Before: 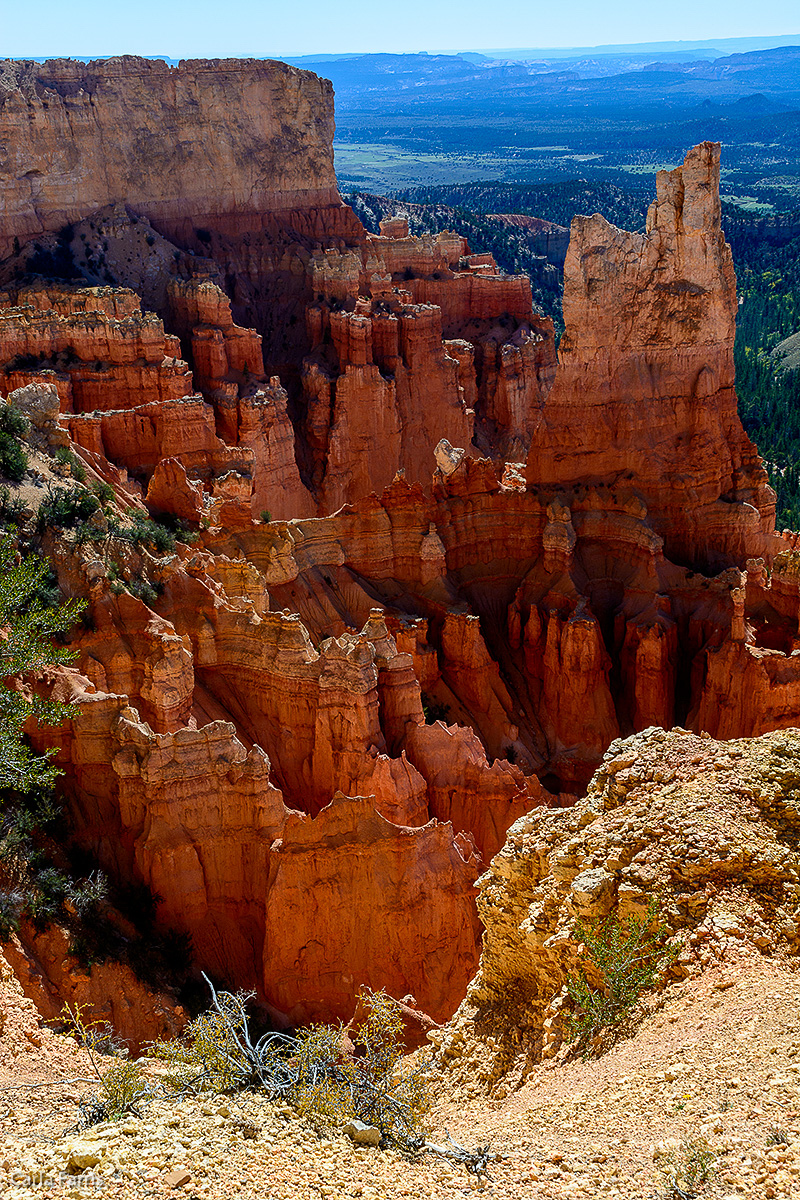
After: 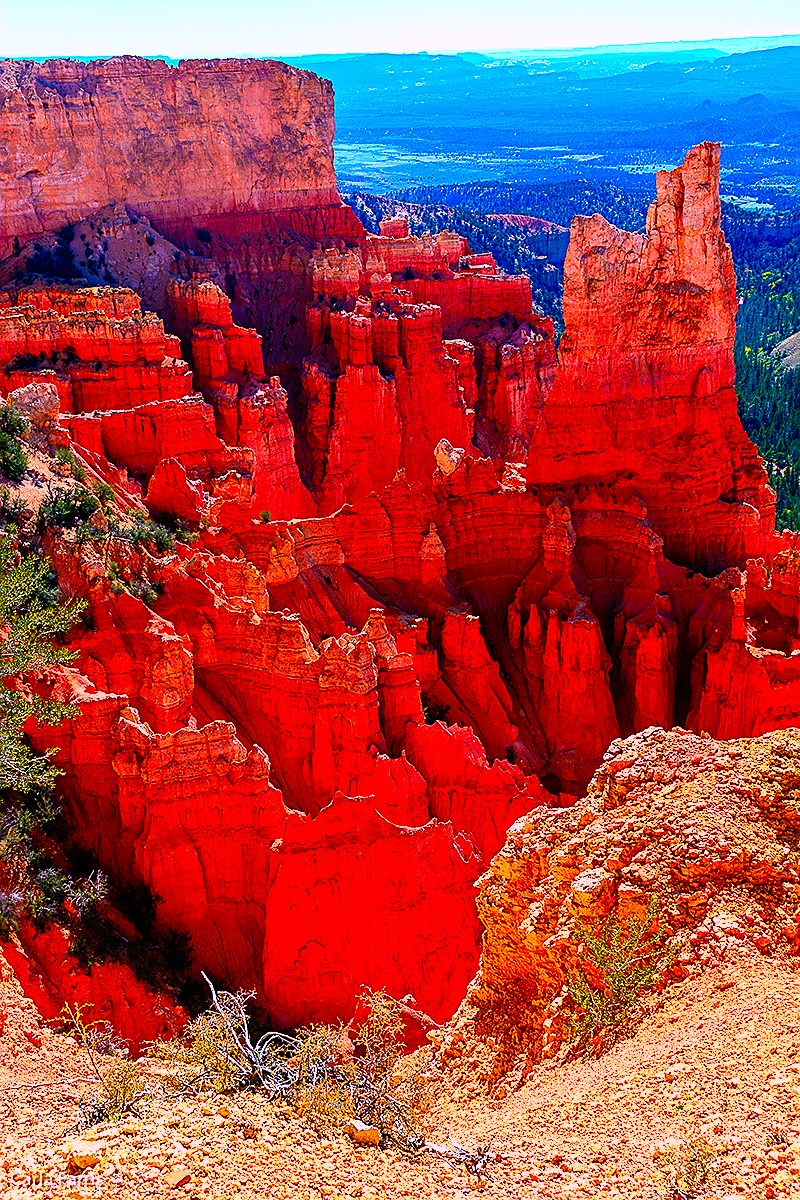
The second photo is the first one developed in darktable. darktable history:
sharpen: on, module defaults
exposure: black level correction 0, exposure 0.7 EV, compensate highlight preservation false
white balance: red 1.188, blue 1.11
color correction: saturation 1.8
shadows and highlights: shadows 29.32, highlights -29.32, low approximation 0.01, soften with gaussian
